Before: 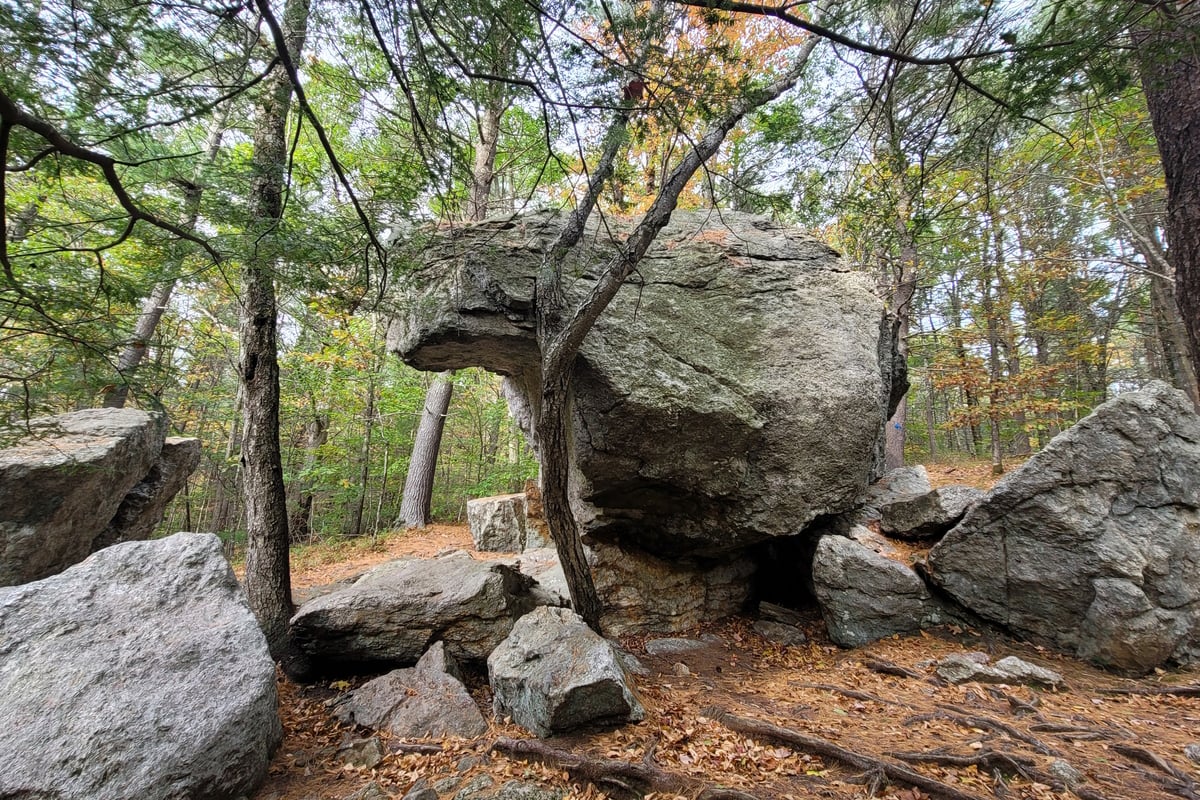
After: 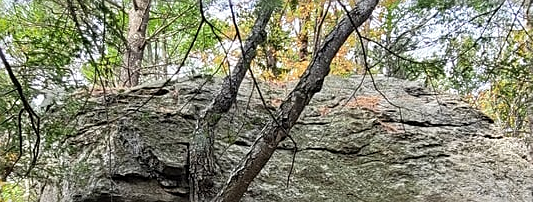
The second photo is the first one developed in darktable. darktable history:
sharpen: on, module defaults
crop: left 28.941%, top 16.835%, right 26.608%, bottom 57.824%
